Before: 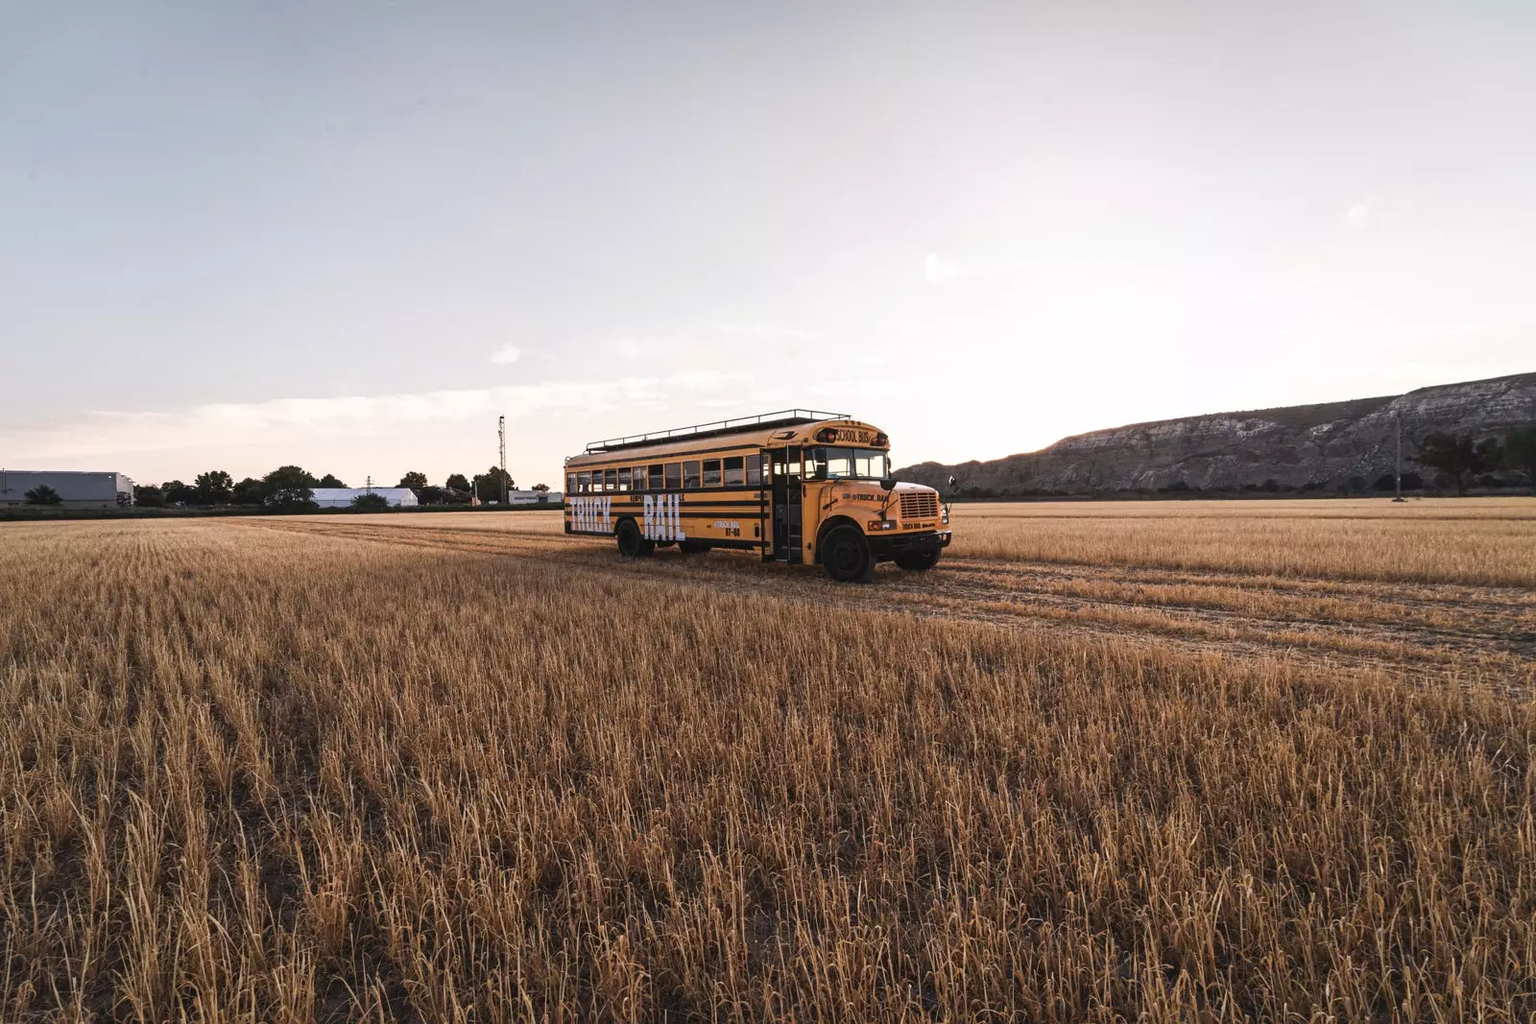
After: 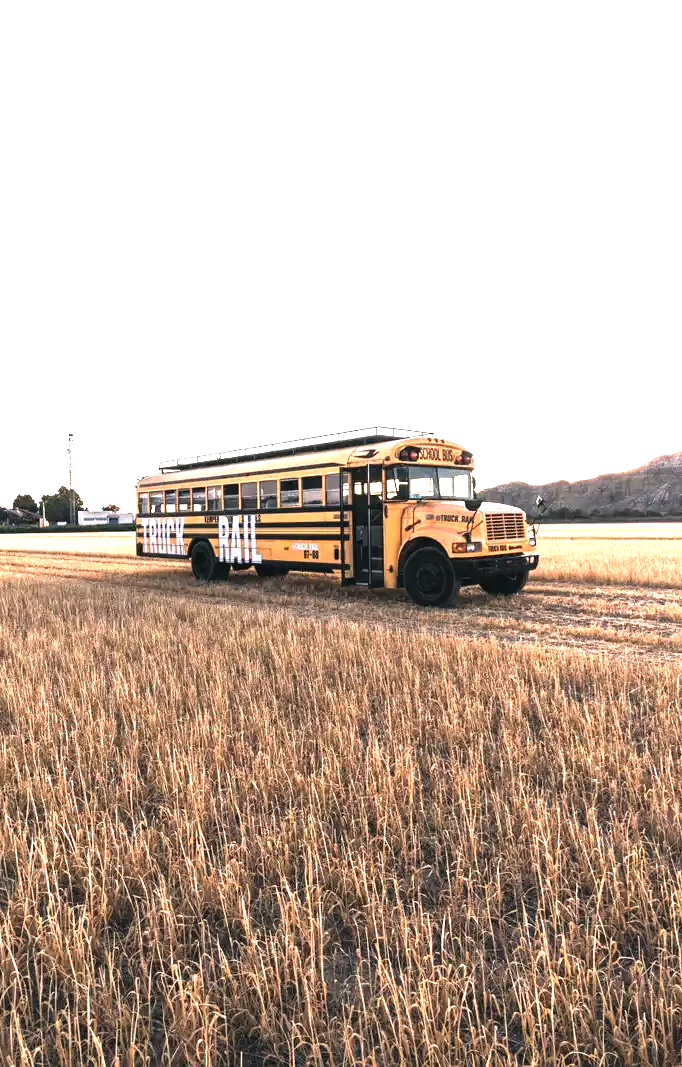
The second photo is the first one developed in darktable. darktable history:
tone equalizer: -8 EV -0.716 EV, -7 EV -0.68 EV, -6 EV -0.593 EV, -5 EV -0.39 EV, -3 EV 0.38 EV, -2 EV 0.6 EV, -1 EV 0.694 EV, +0 EV 0.734 EV
crop: left 28.276%, right 29.081%
color balance rgb: power › luminance -7.902%, power › chroma 1.102%, power › hue 217.78°, perceptual saturation grading › global saturation 0.78%
exposure: black level correction 0, exposure 1.099 EV, compensate highlight preservation false
